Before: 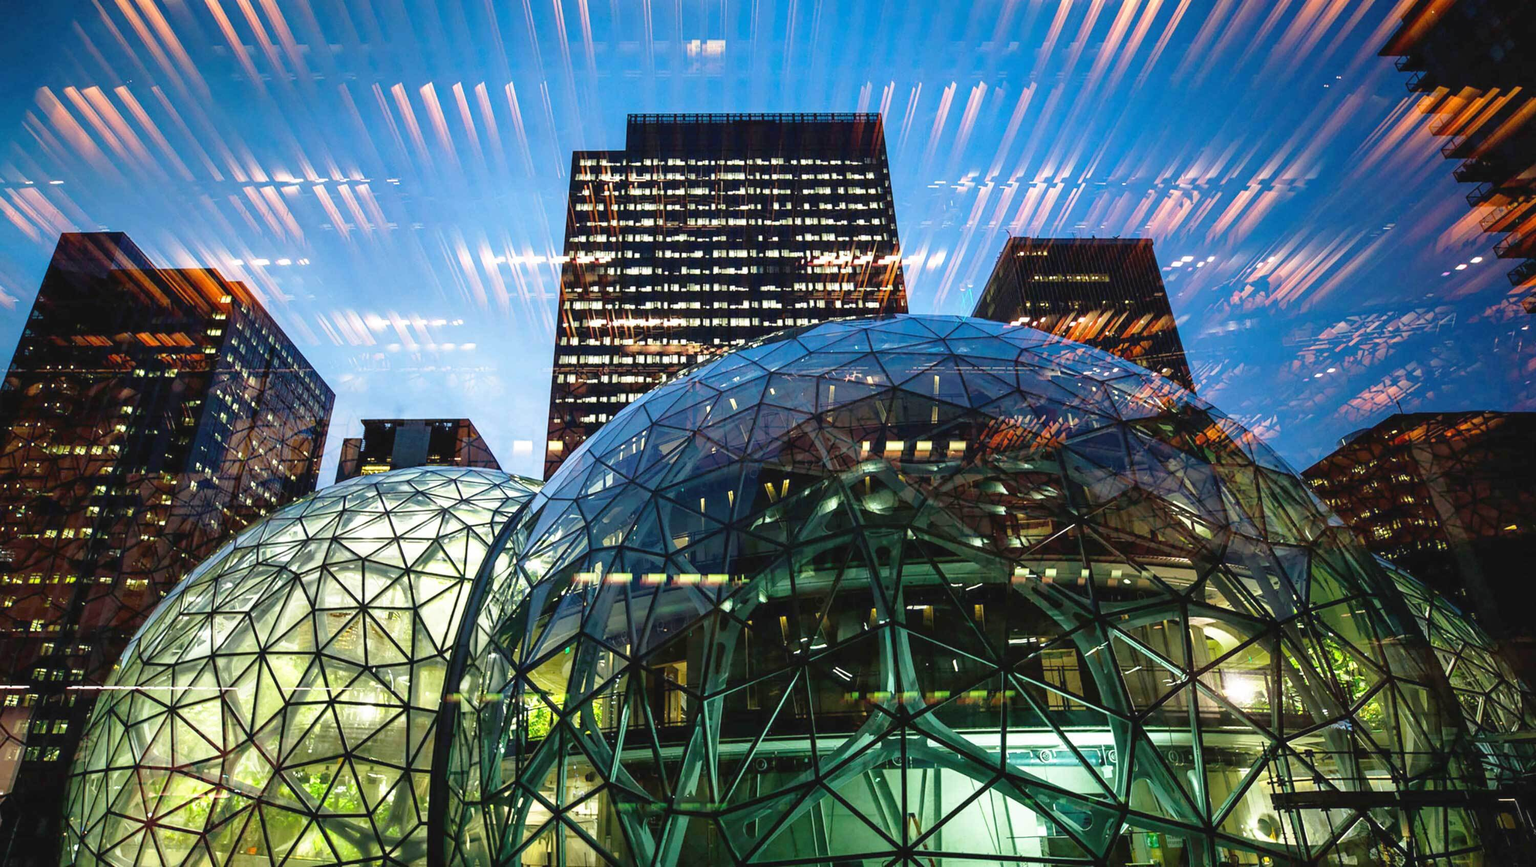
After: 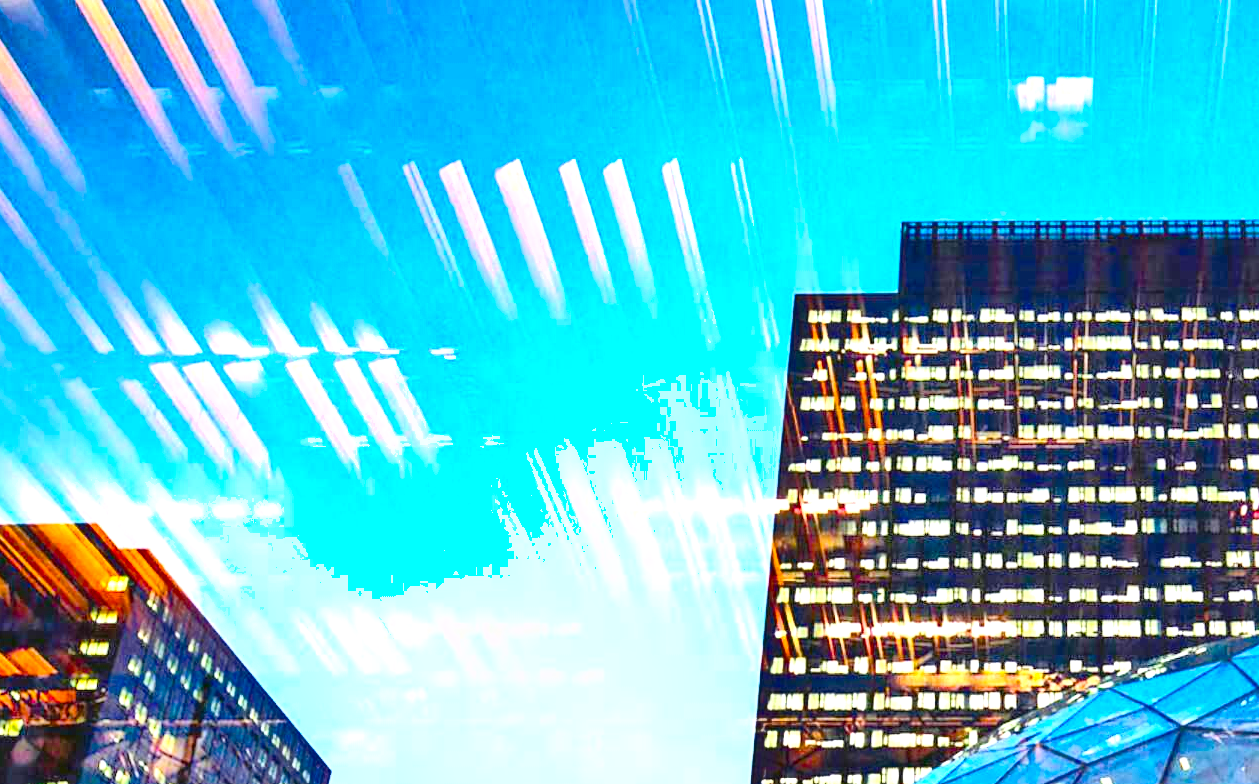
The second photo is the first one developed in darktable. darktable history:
exposure: black level correction 0.001, exposure 1.129 EV, compensate exposure bias true, compensate highlight preservation false
tone equalizer: -7 EV 0.15 EV, -6 EV 0.6 EV, -5 EV 1.15 EV, -4 EV 1.33 EV, -3 EV 1.15 EV, -2 EV 0.6 EV, -1 EV 0.15 EV, mask exposure compensation -0.5 EV
crop and rotate: left 10.817%, top 0.062%, right 47.194%, bottom 53.626%
rotate and perspective: crop left 0, crop top 0
color balance rgb: linear chroma grading › global chroma 15%, perceptual saturation grading › global saturation 30%
contrast brightness saturation: contrast 0.28
shadows and highlights: soften with gaussian
